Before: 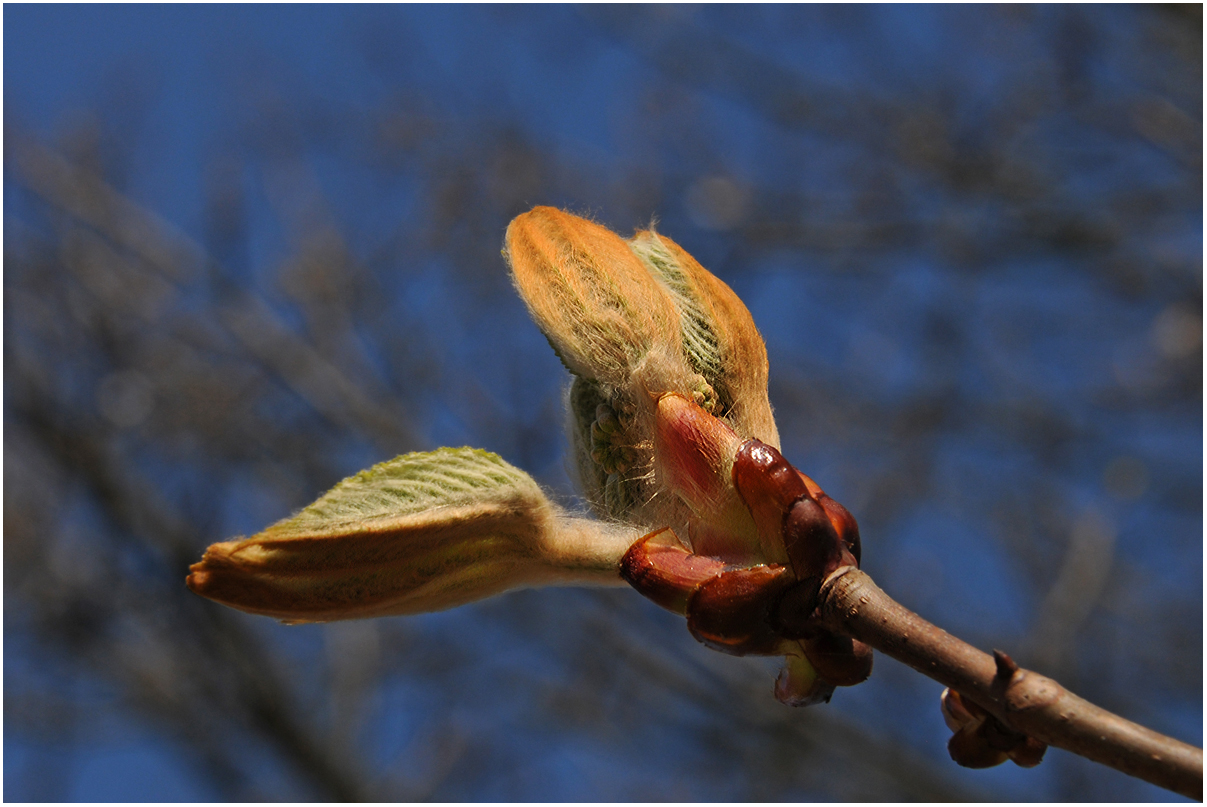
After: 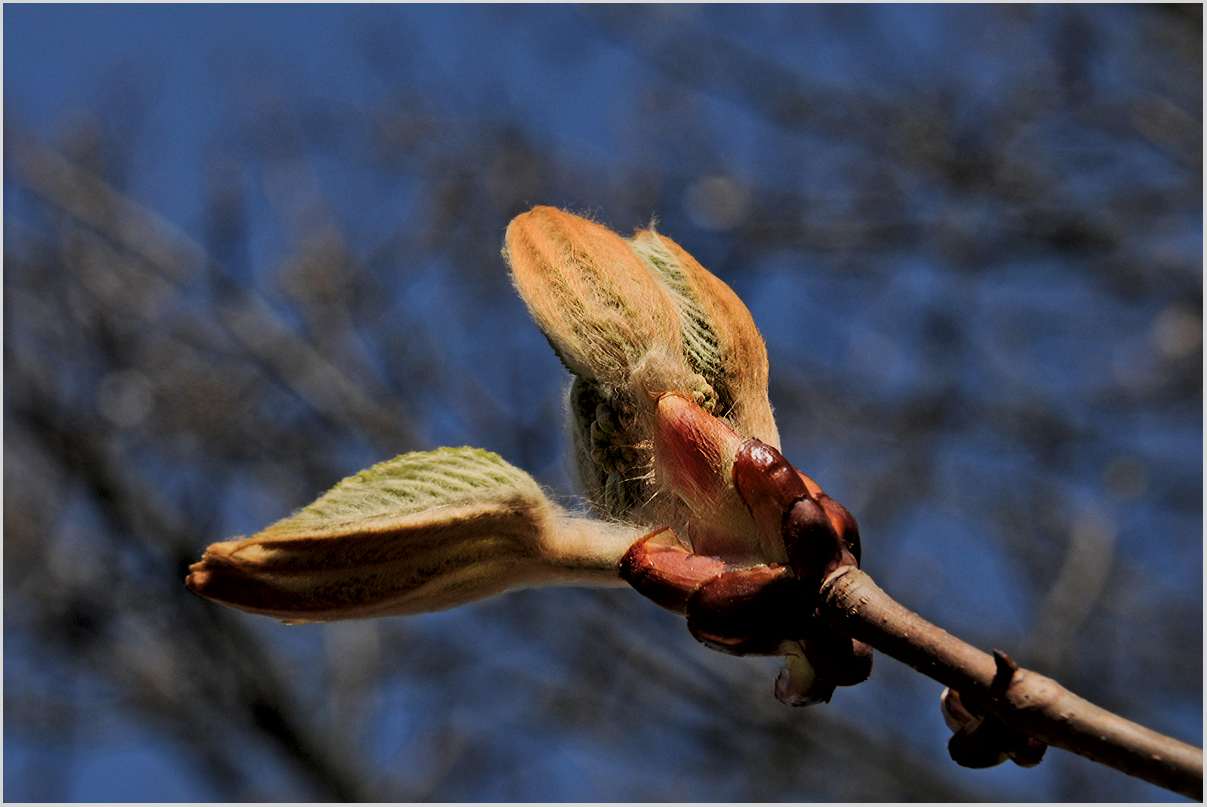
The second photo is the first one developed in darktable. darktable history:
filmic rgb: black relative exposure -7.97 EV, white relative exposure 4.05 EV, threshold 5.97 EV, hardness 4.16, preserve chrominance RGB euclidean norm, color science v5 (2021), contrast in shadows safe, contrast in highlights safe, enable highlight reconstruction true
exposure: compensate exposure bias true, compensate highlight preservation false
local contrast: mode bilateral grid, contrast 50, coarseness 50, detail 150%, midtone range 0.2
